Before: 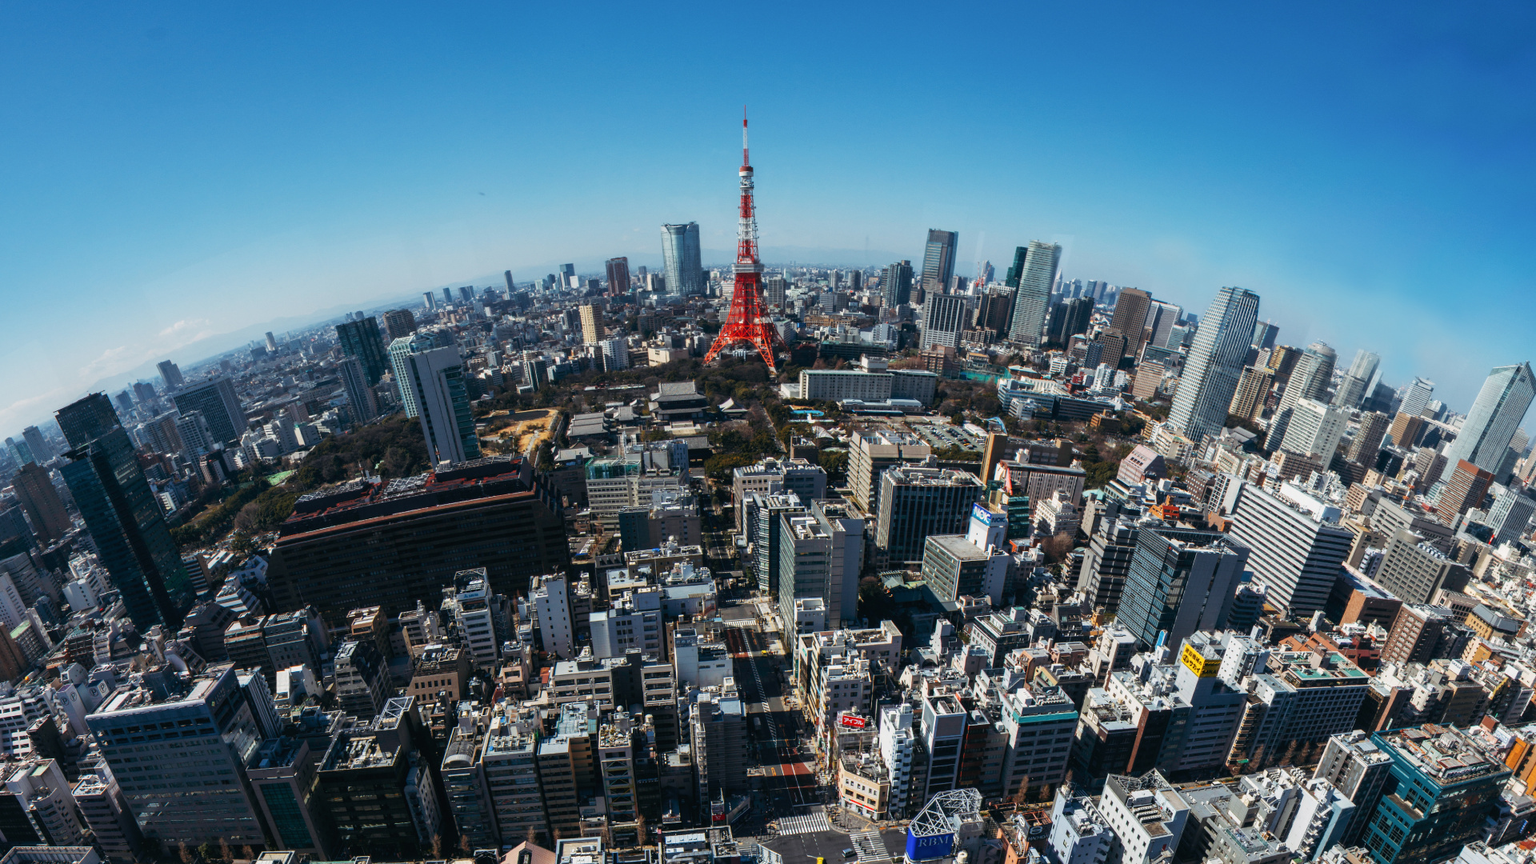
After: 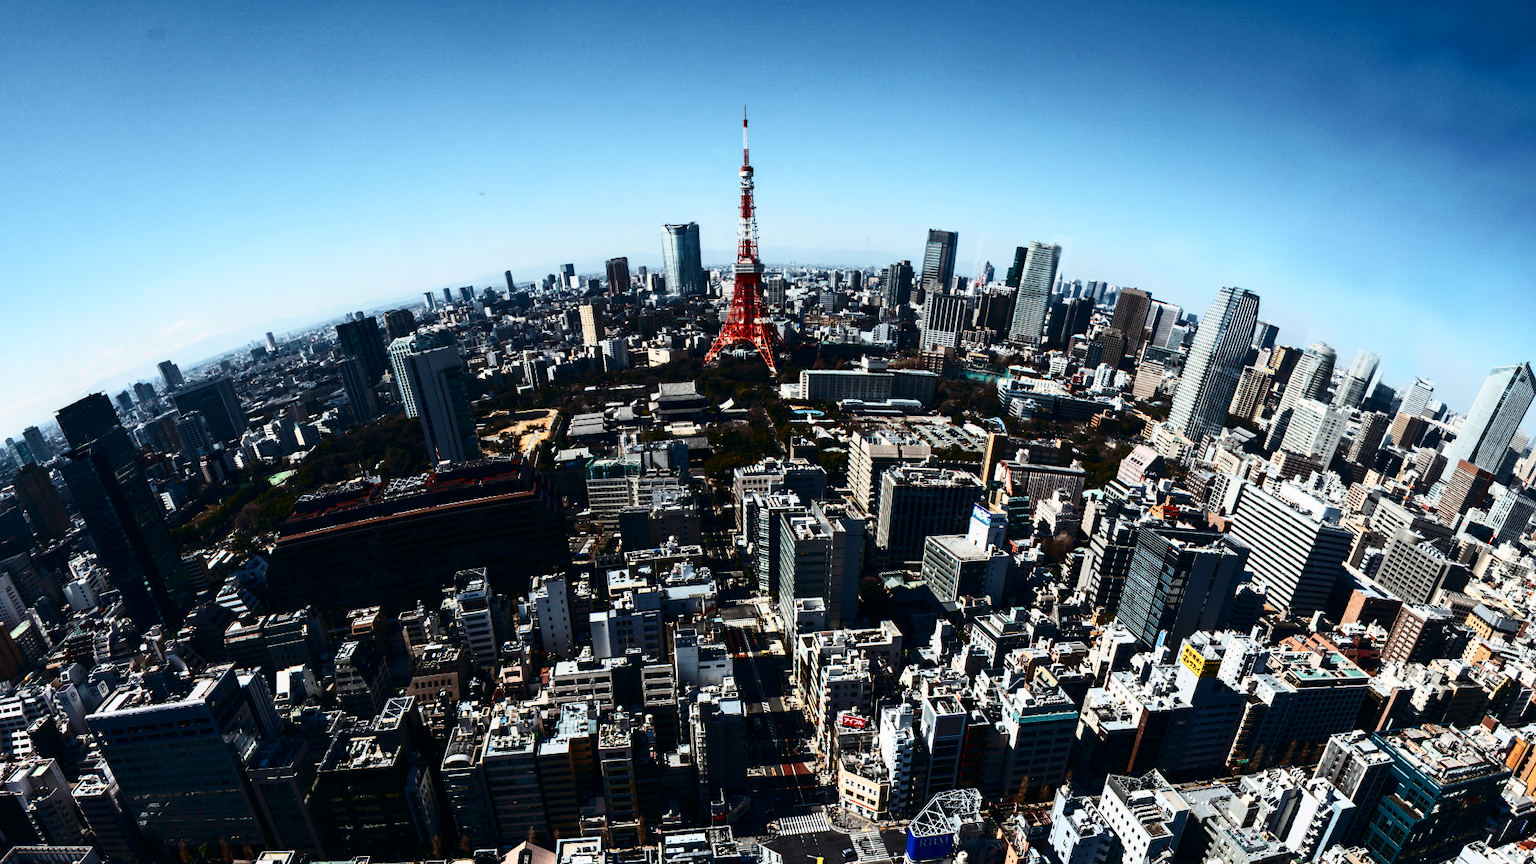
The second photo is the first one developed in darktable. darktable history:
contrast brightness saturation: contrast 0.5, saturation -0.094
